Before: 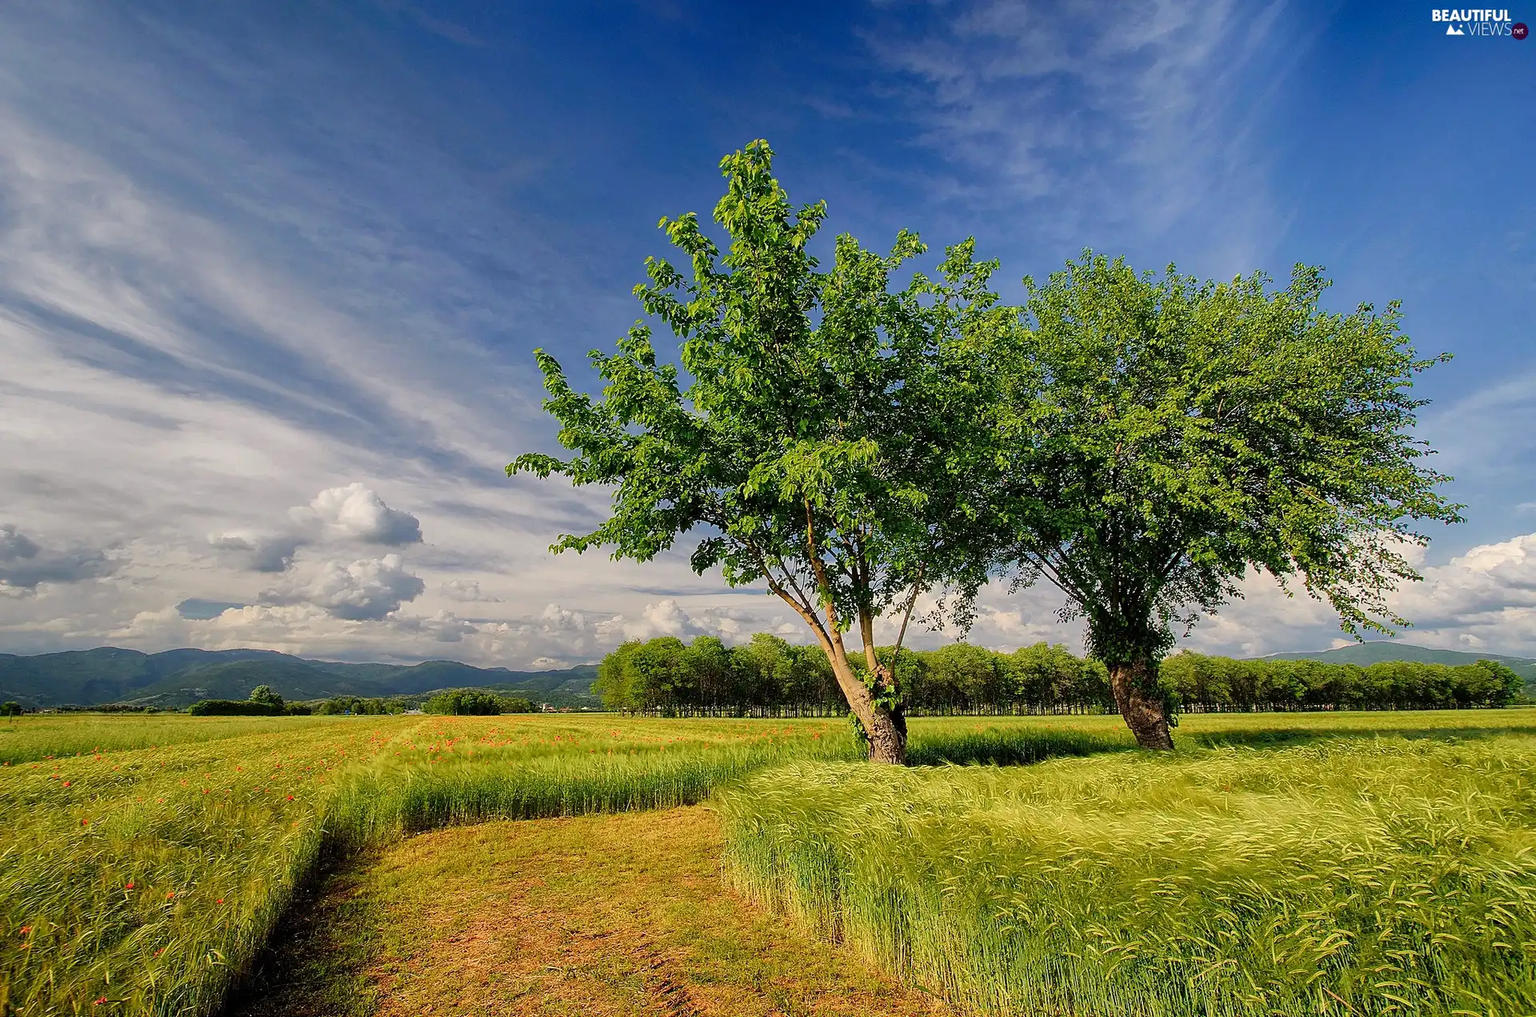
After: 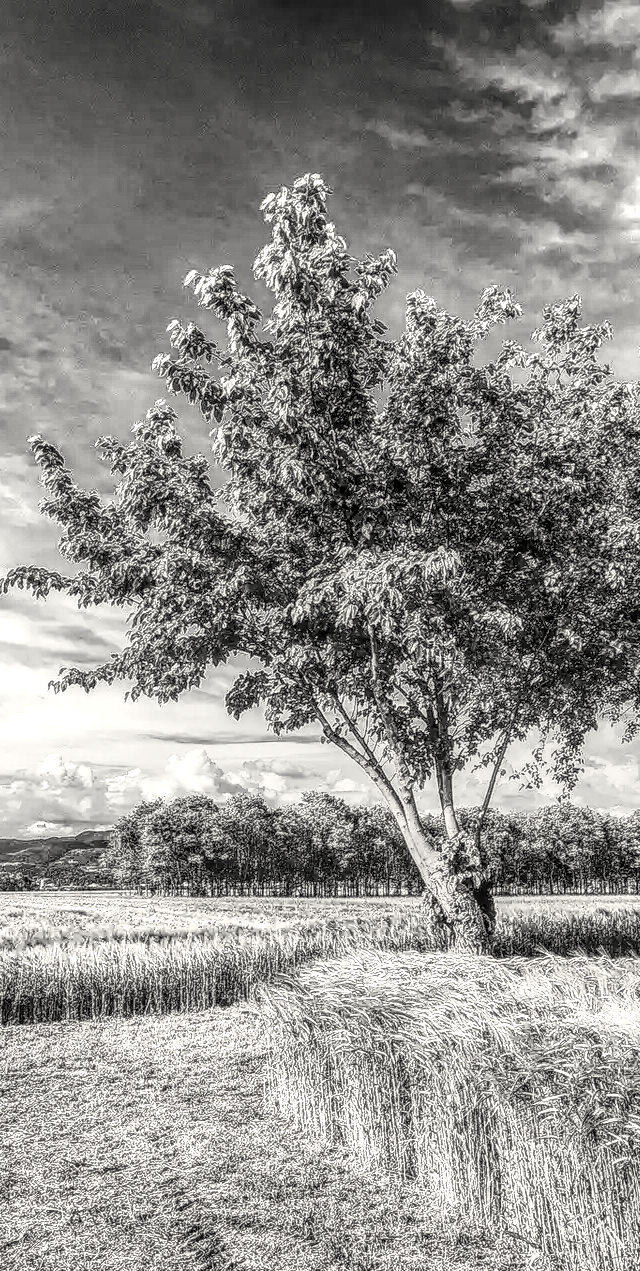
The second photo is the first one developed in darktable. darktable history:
contrast brightness saturation: contrast 0.525, brightness 0.48, saturation -0.989
crop: left 33.271%, right 33.377%
color correction: highlights b* 3.02
local contrast: highlights 3%, shadows 4%, detail 298%, midtone range 0.304
